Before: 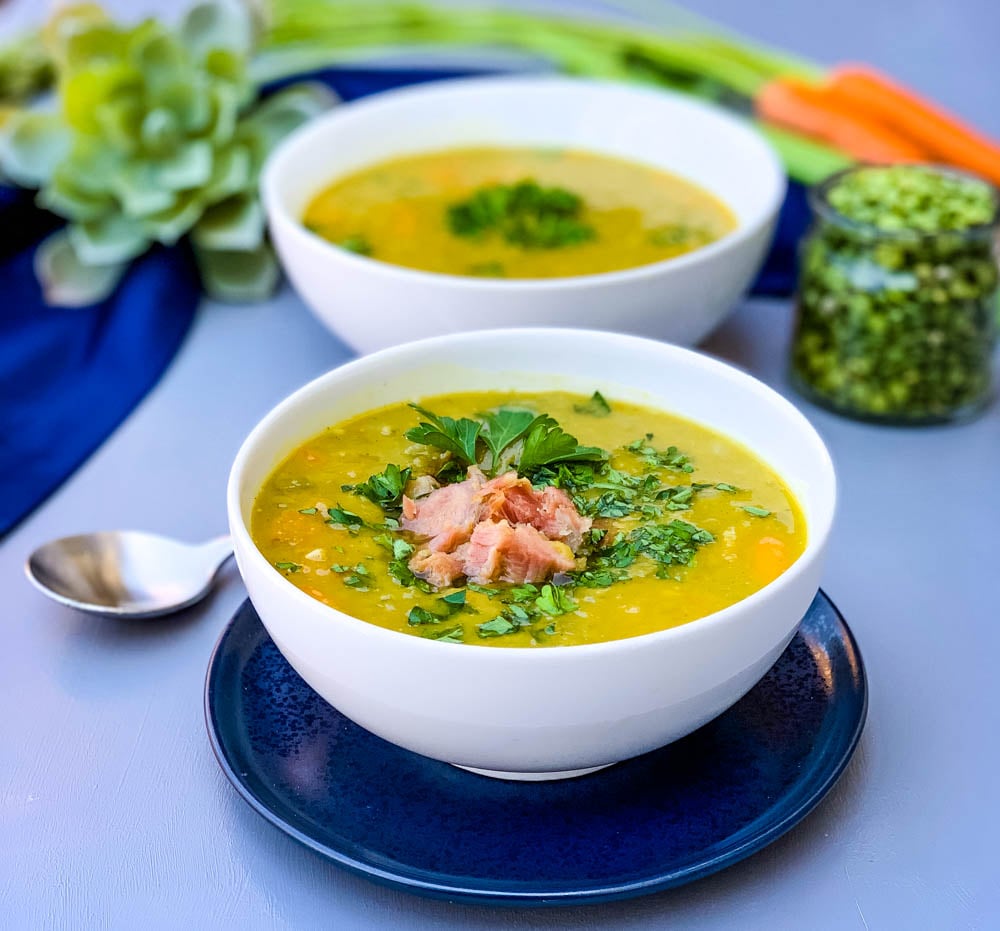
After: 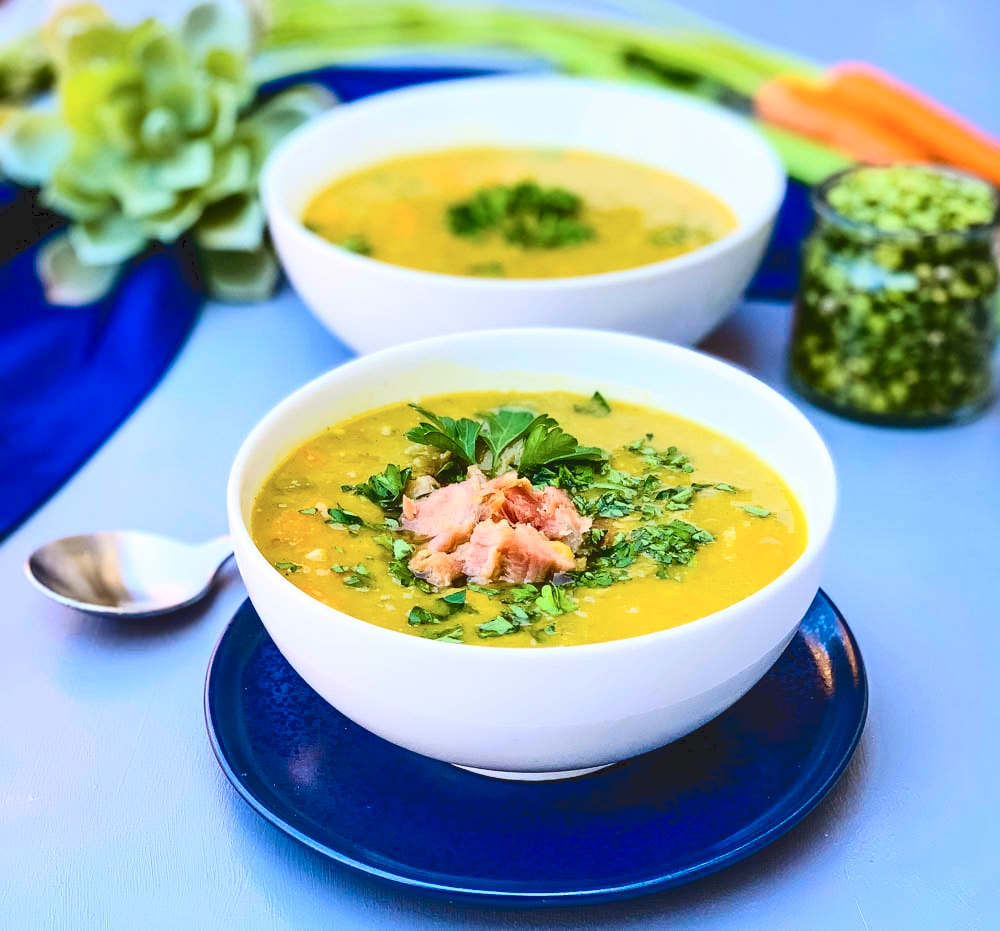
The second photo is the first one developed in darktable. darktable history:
color zones: curves: ch1 [(0.25, 0.5) (0.747, 0.71)], mix 40.93%
tone curve: curves: ch0 [(0, 0) (0.003, 0.108) (0.011, 0.108) (0.025, 0.108) (0.044, 0.113) (0.069, 0.113) (0.1, 0.121) (0.136, 0.136) (0.177, 0.16) (0.224, 0.192) (0.277, 0.246) (0.335, 0.324) (0.399, 0.419) (0.468, 0.518) (0.543, 0.622) (0.623, 0.721) (0.709, 0.815) (0.801, 0.893) (0.898, 0.949) (1, 1)], color space Lab, independent channels, preserve colors none
